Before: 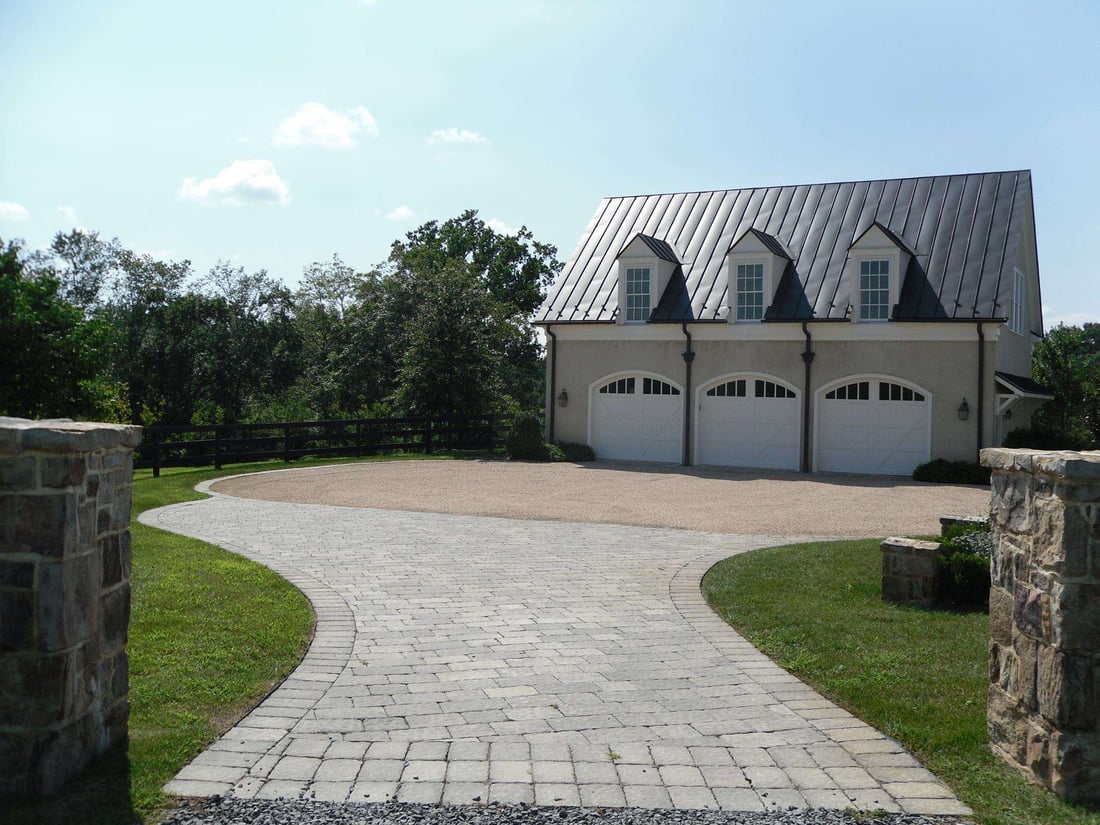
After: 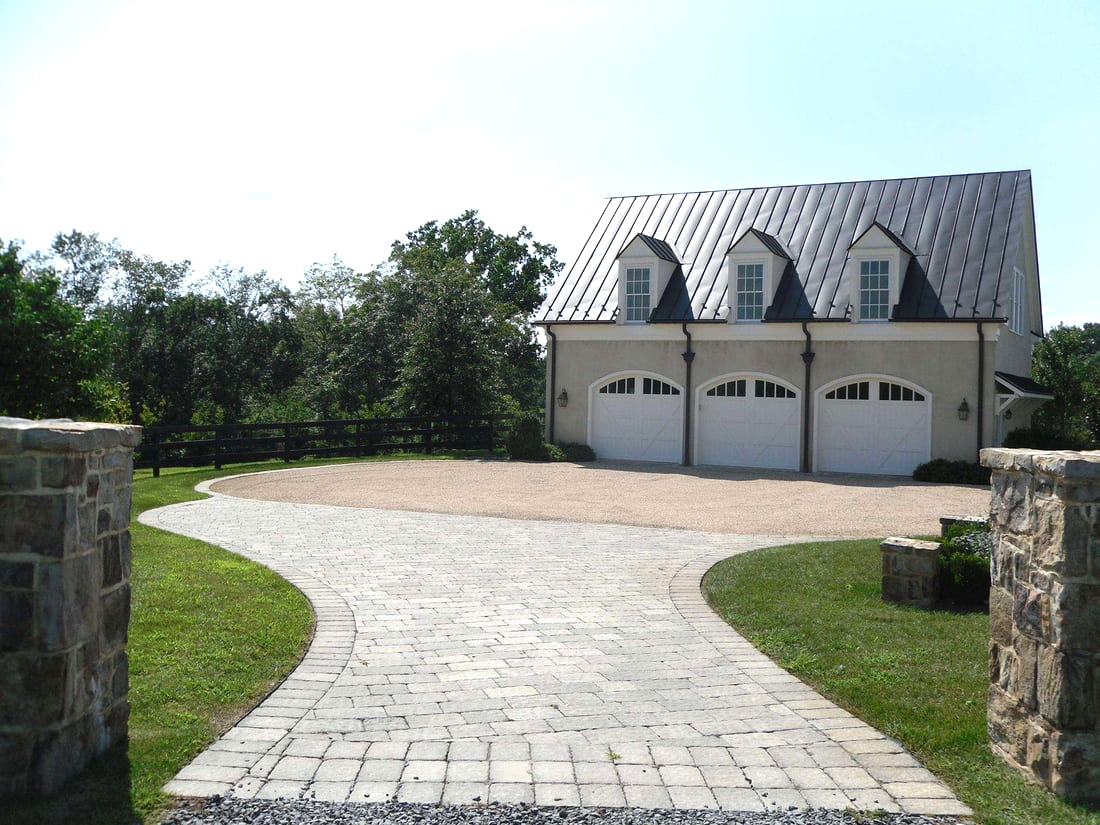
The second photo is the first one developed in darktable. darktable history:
tone equalizer: on, module defaults
exposure: black level correction 0, exposure 0.6 EV, compensate highlight preservation false
